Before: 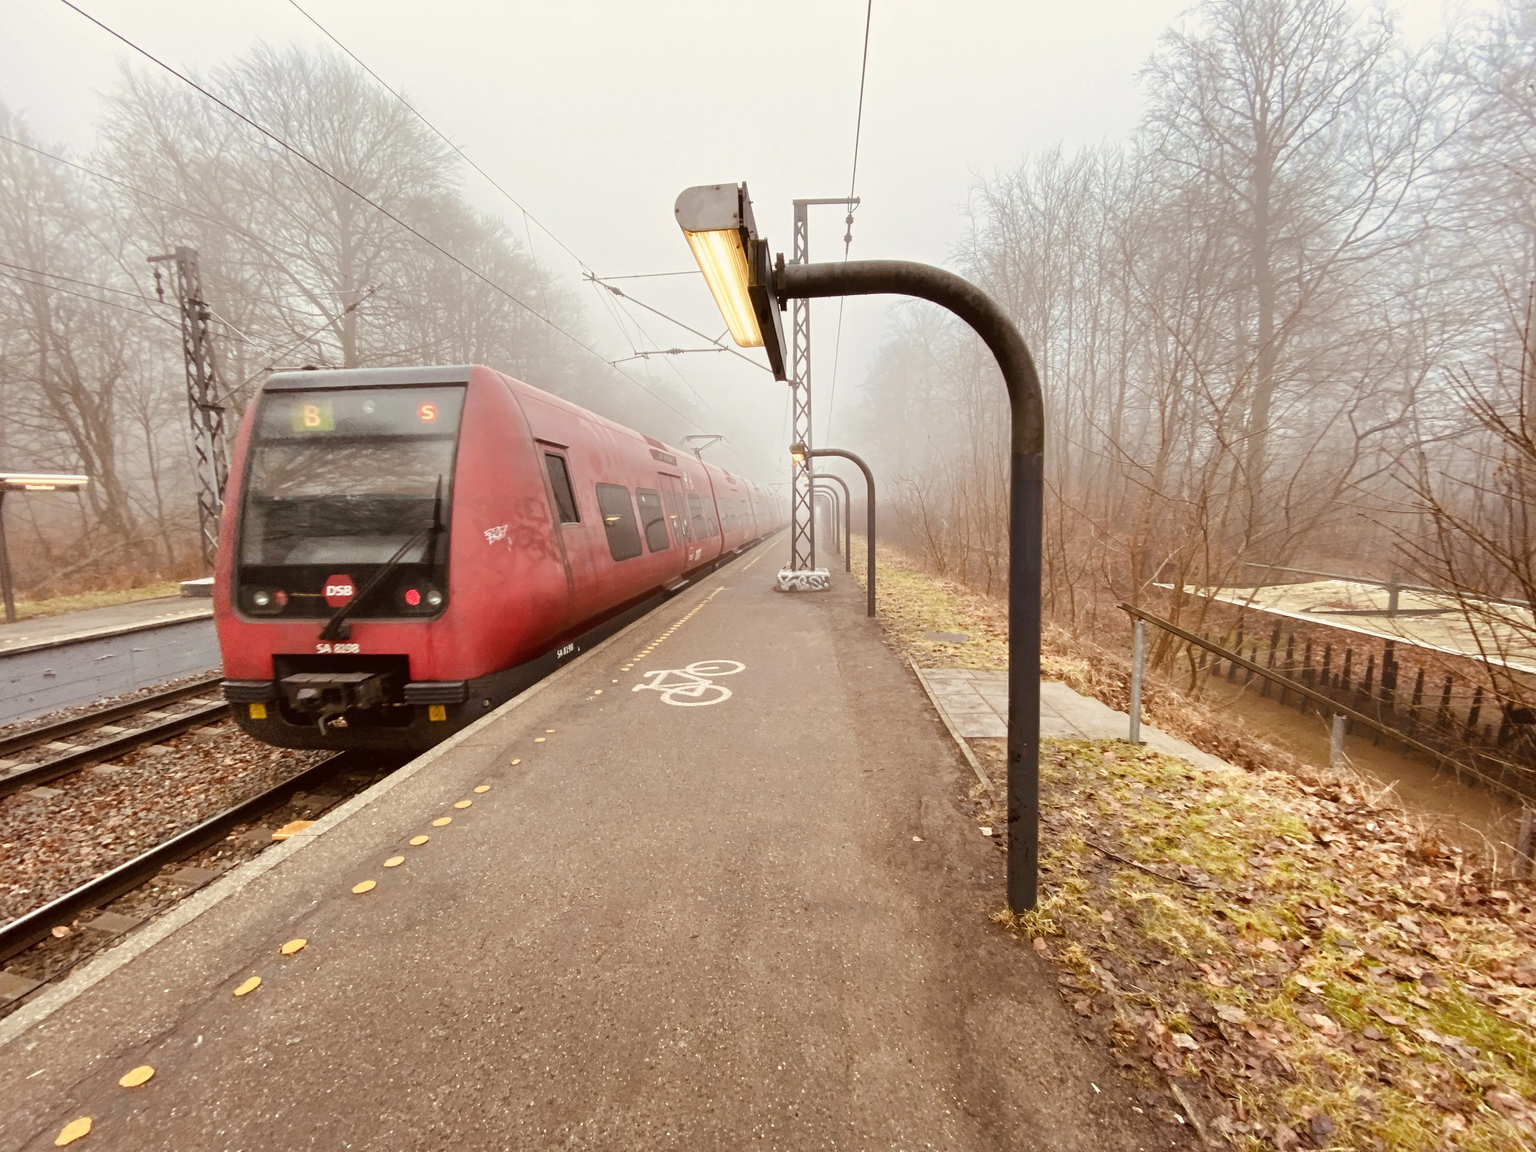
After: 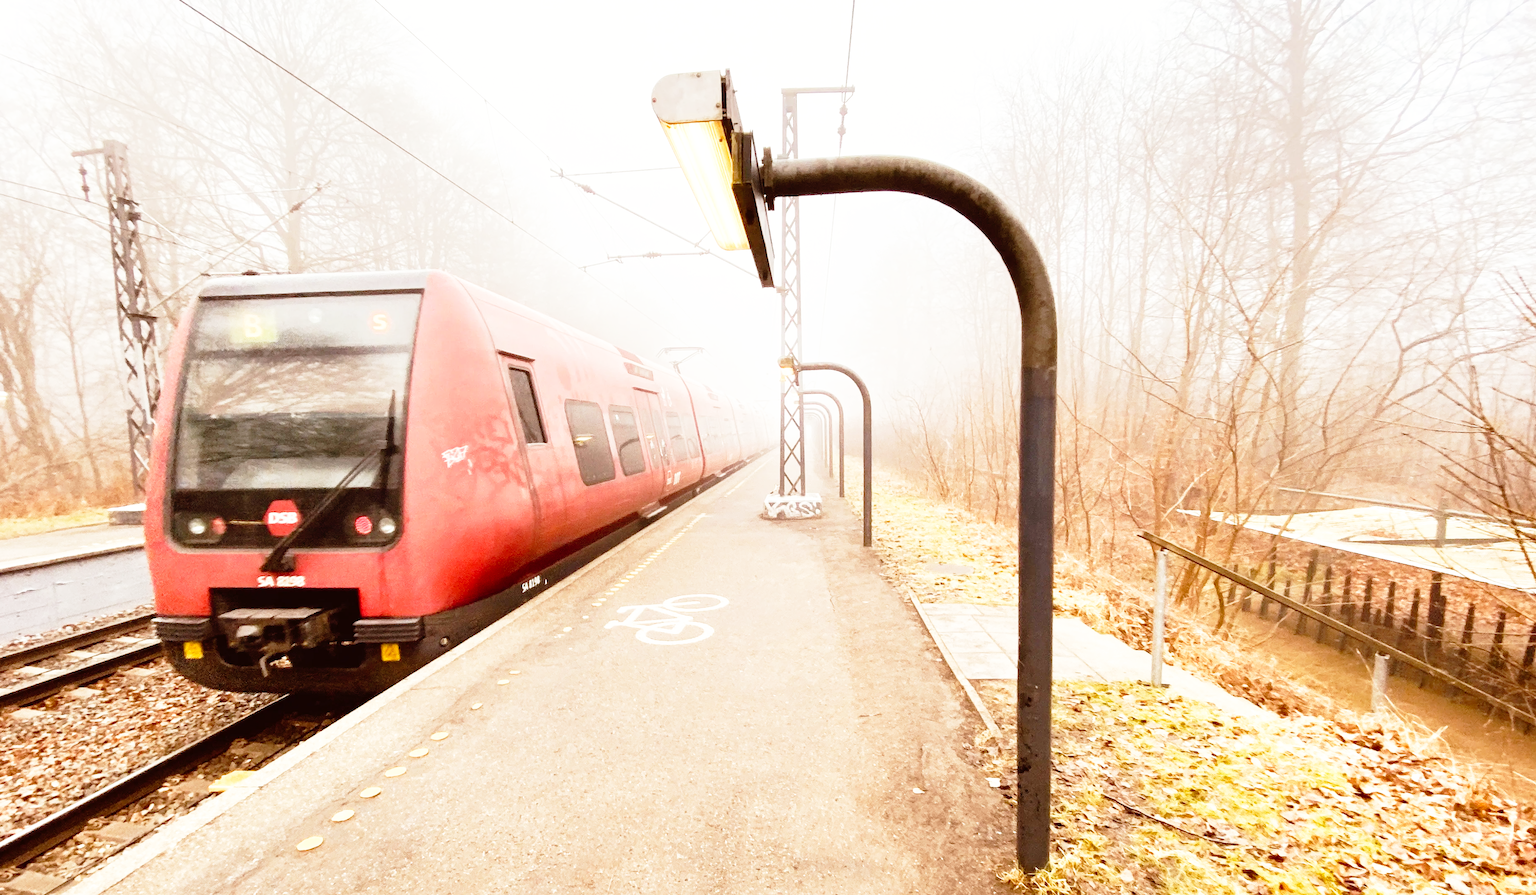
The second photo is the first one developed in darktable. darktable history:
crop: left 5.365%, top 10.403%, right 3.63%, bottom 18.856%
base curve: curves: ch0 [(0, 0) (0.012, 0.01) (0.073, 0.168) (0.31, 0.711) (0.645, 0.957) (1, 1)], preserve colors none
exposure: exposure 0.219 EV, compensate exposure bias true, compensate highlight preservation false
